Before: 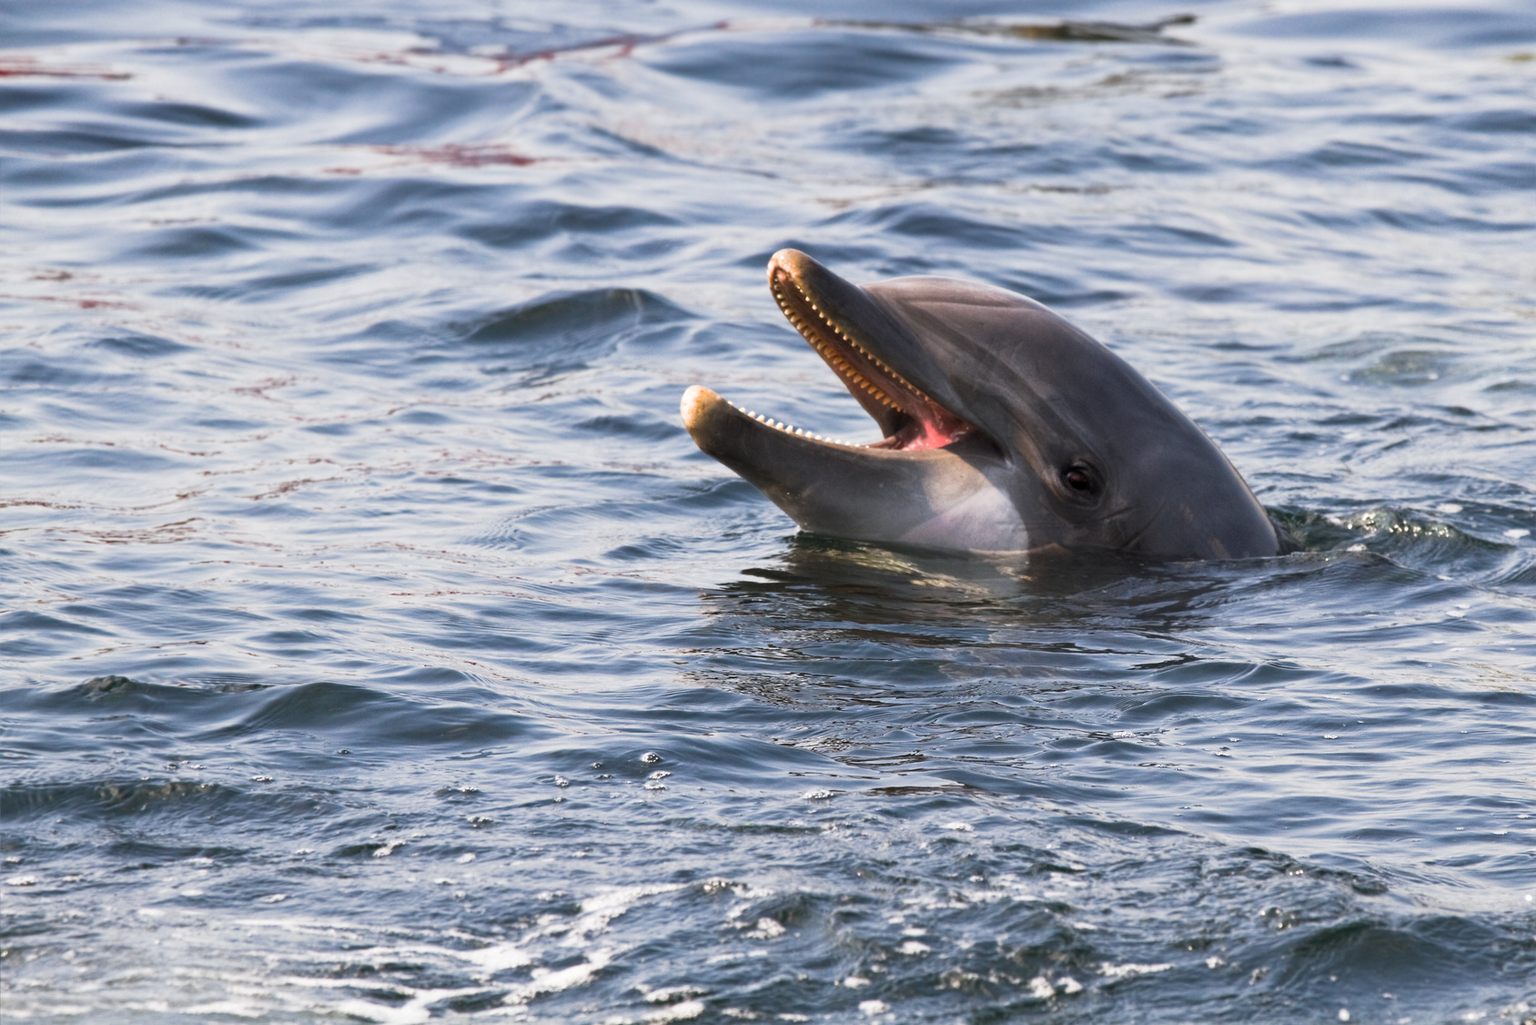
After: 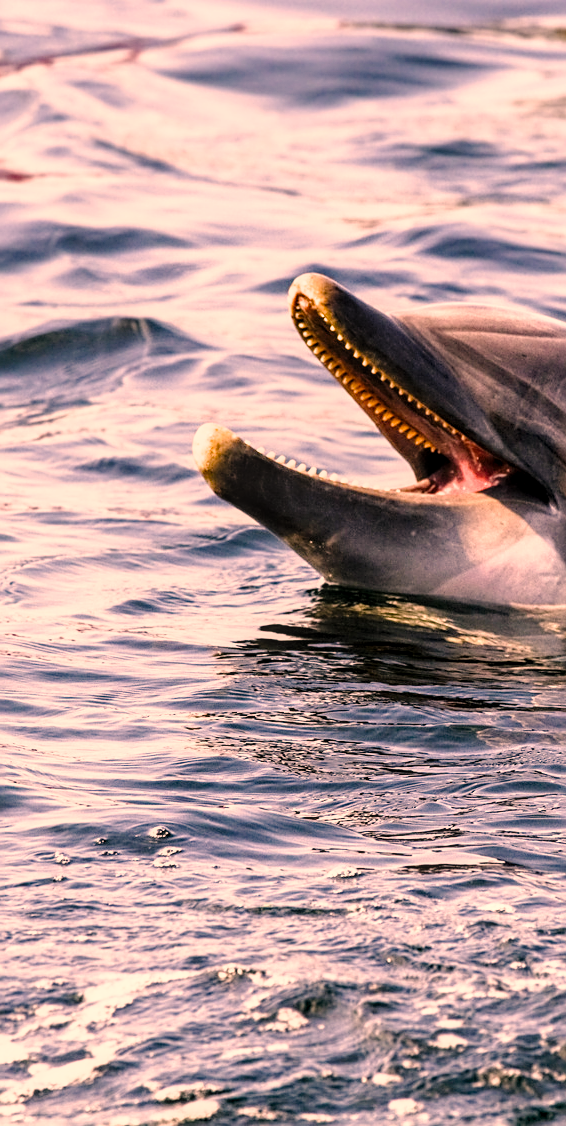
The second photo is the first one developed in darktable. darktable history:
exposure: compensate highlight preservation false
sharpen: amount 0.498
crop: left 32.897%, right 33.57%
local contrast: detail 130%
color correction: highlights a* 22.03, highlights b* 21.78
color balance rgb: shadows lift › chroma 2.019%, shadows lift › hue 217.82°, perceptual saturation grading › global saturation 20%, perceptual saturation grading › highlights -25.488%, perceptual saturation grading › shadows 26.126%, global vibrance 20%
filmic rgb: black relative exposure -8.72 EV, white relative exposure 2.72 EV, target black luminance 0%, hardness 6.26, latitude 77.17%, contrast 1.328, shadows ↔ highlights balance -0.359%, iterations of high-quality reconstruction 0
tone curve: curves: ch0 [(0, 0) (0.051, 0.047) (0.102, 0.099) (0.228, 0.275) (0.432, 0.535) (0.695, 0.778) (0.908, 0.946) (1, 1)]; ch1 [(0, 0) (0.339, 0.298) (0.402, 0.363) (0.453, 0.413) (0.485, 0.469) (0.494, 0.493) (0.504, 0.501) (0.525, 0.534) (0.563, 0.595) (0.597, 0.638) (1, 1)]; ch2 [(0, 0) (0.48, 0.48) (0.504, 0.5) (0.539, 0.554) (0.59, 0.63) (0.642, 0.684) (0.824, 0.815) (1, 1)], preserve colors none
